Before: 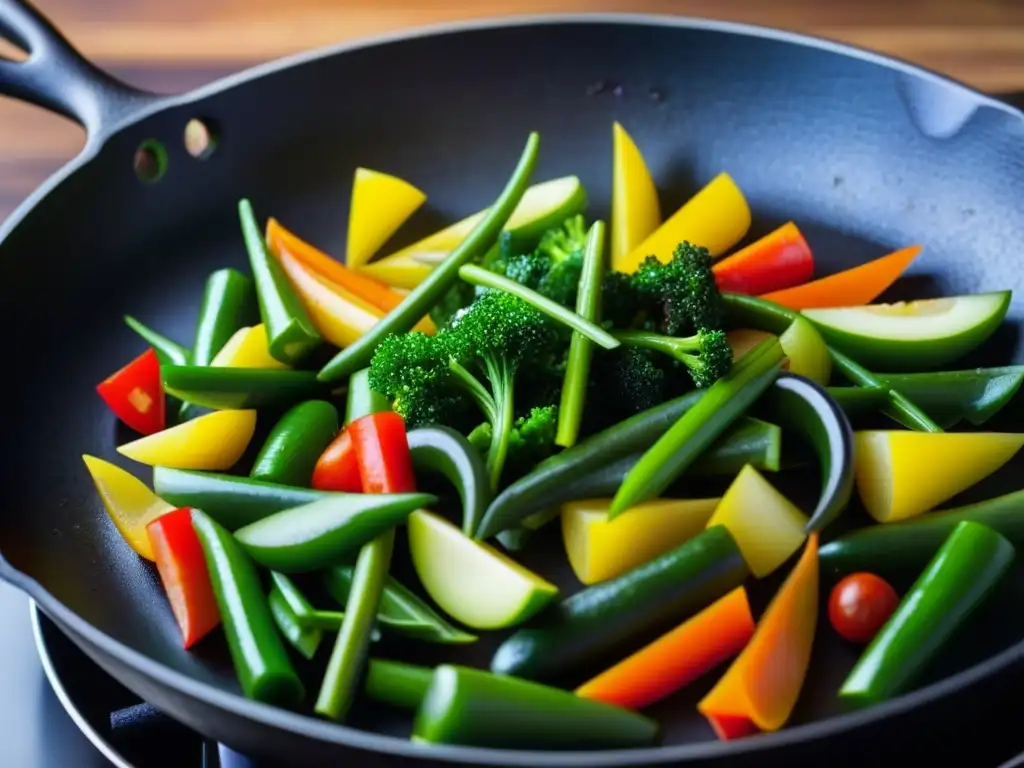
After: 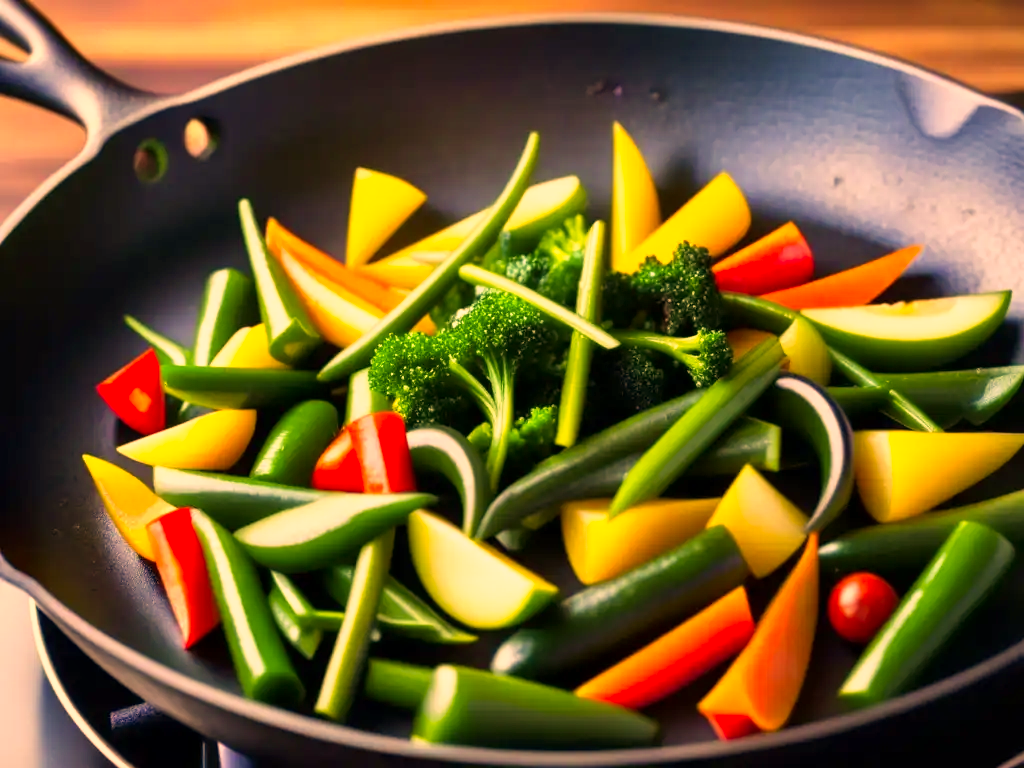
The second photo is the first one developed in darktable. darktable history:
color correction: highlights a* 21.88, highlights b* 22.25
velvia: on, module defaults
local contrast: mode bilateral grid, contrast 20, coarseness 50, detail 120%, midtone range 0.2
white balance: red 1.123, blue 0.83
base curve: curves: ch0 [(0, 0) (0.688, 0.865) (1, 1)], preserve colors none
